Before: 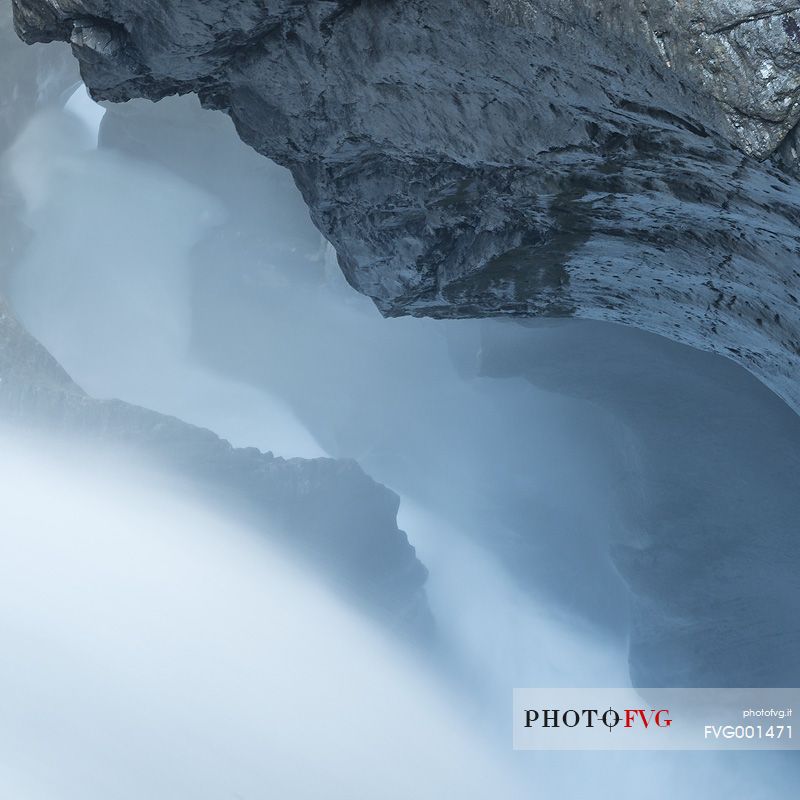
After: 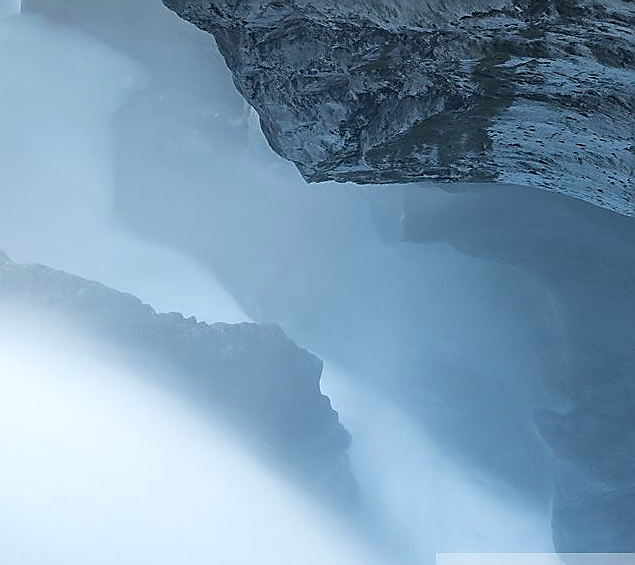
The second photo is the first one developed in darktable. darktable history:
crop: left 9.712%, top 16.928%, right 10.845%, bottom 12.332%
color zones: curves: ch0 [(0, 0.5) (0.143, 0.5) (0.286, 0.5) (0.429, 0.5) (0.571, 0.5) (0.714, 0.476) (0.857, 0.5) (1, 0.5)]; ch2 [(0, 0.5) (0.143, 0.5) (0.286, 0.5) (0.429, 0.5) (0.571, 0.5) (0.714, 0.487) (0.857, 0.5) (1, 0.5)]
sharpen: radius 1.4, amount 1.25, threshold 0.7
color balance: output saturation 110%
levels: levels [0, 0.476, 0.951]
